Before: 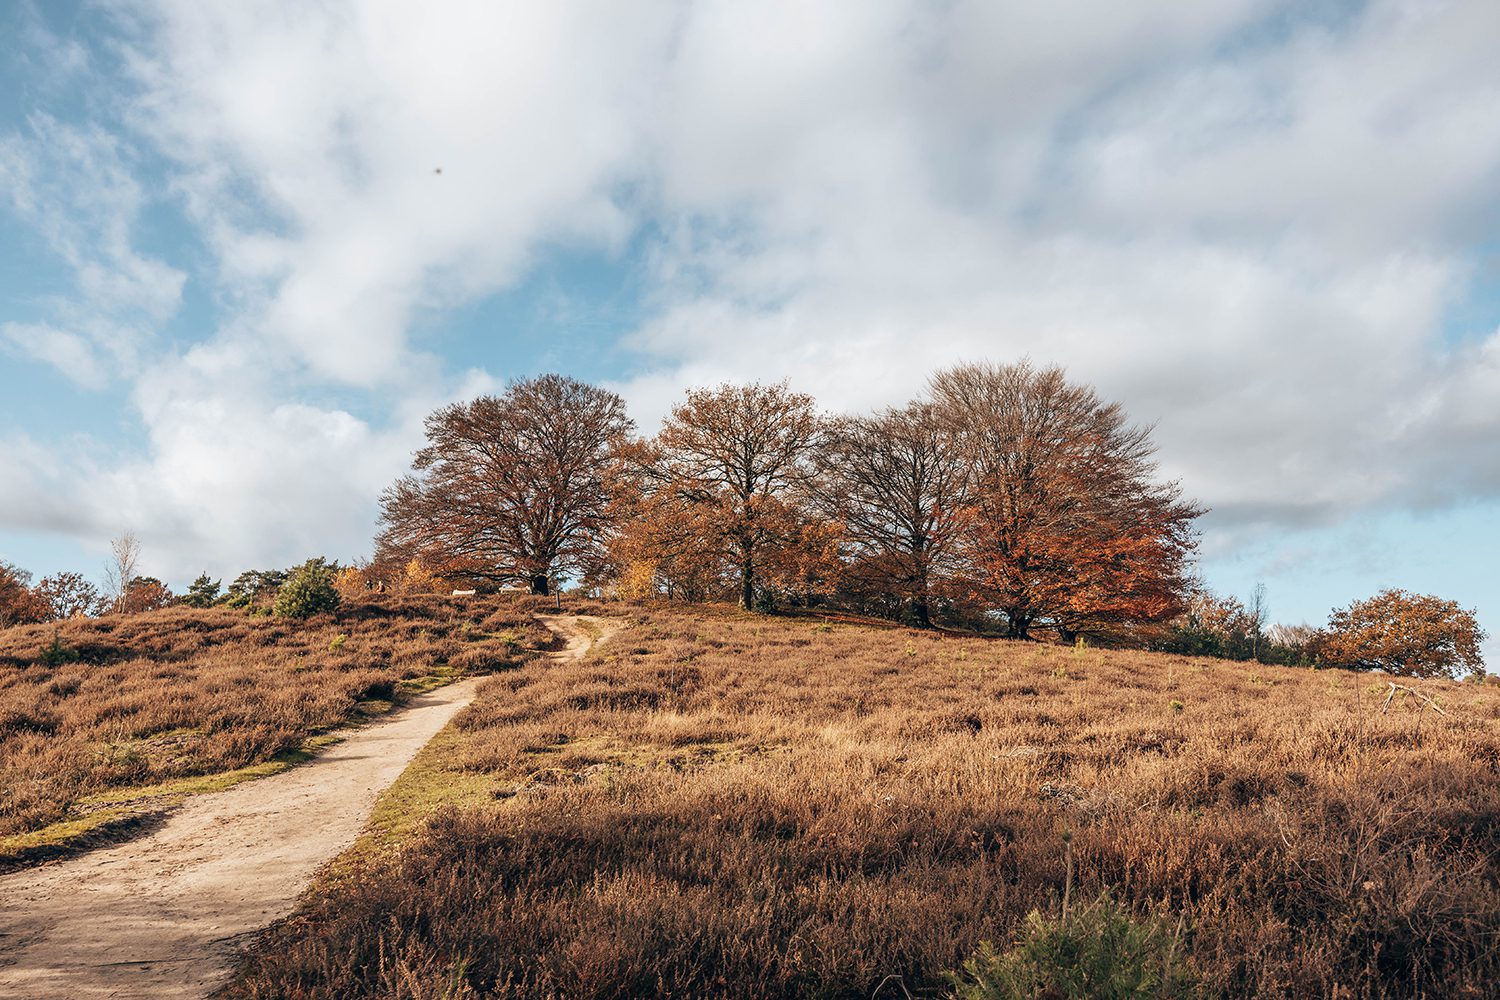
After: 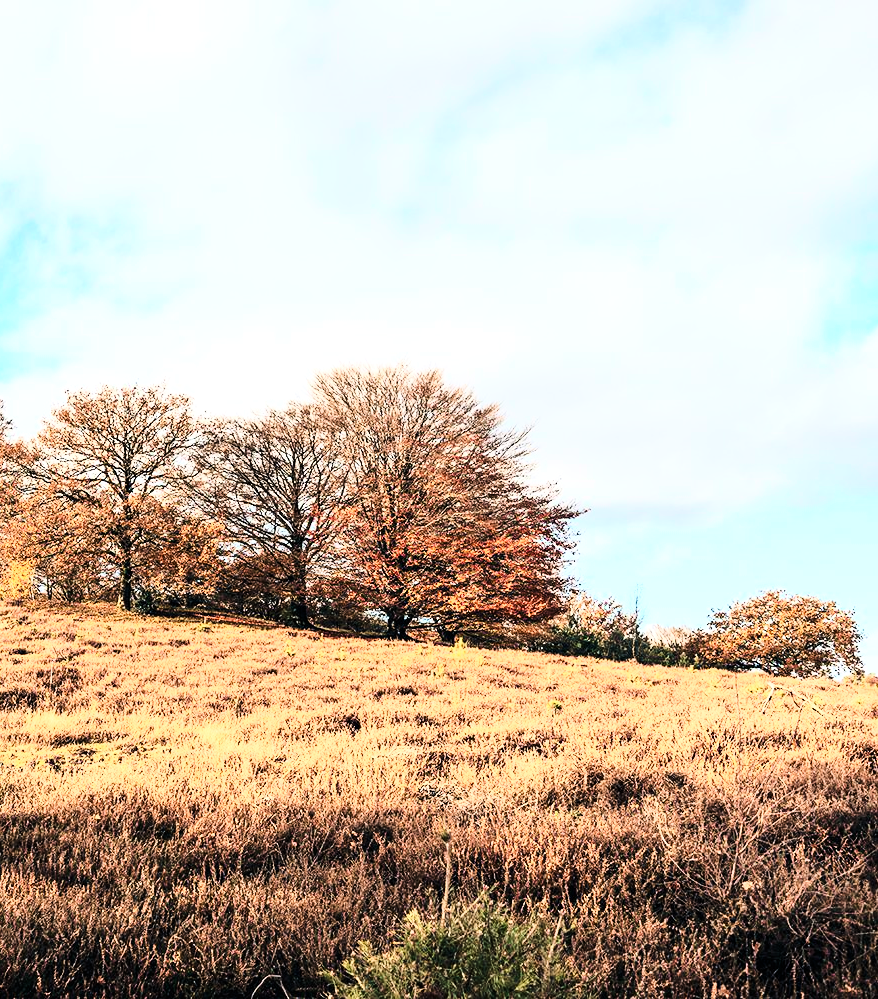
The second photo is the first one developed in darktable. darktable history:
shadows and highlights: shadows 25, highlights -25
crop: left 41.402%
tone equalizer: on, module defaults
tone curve: curves: ch0 [(0, 0) (0.004, 0) (0.133, 0.076) (0.325, 0.362) (0.879, 0.885) (1, 1)], color space Lab, linked channels, preserve colors none
exposure: exposure 0.493 EV, compensate highlight preservation false
haze removal: compatibility mode true, adaptive false
velvia: on, module defaults
contrast brightness saturation: contrast 0.62, brightness 0.34, saturation 0.14
